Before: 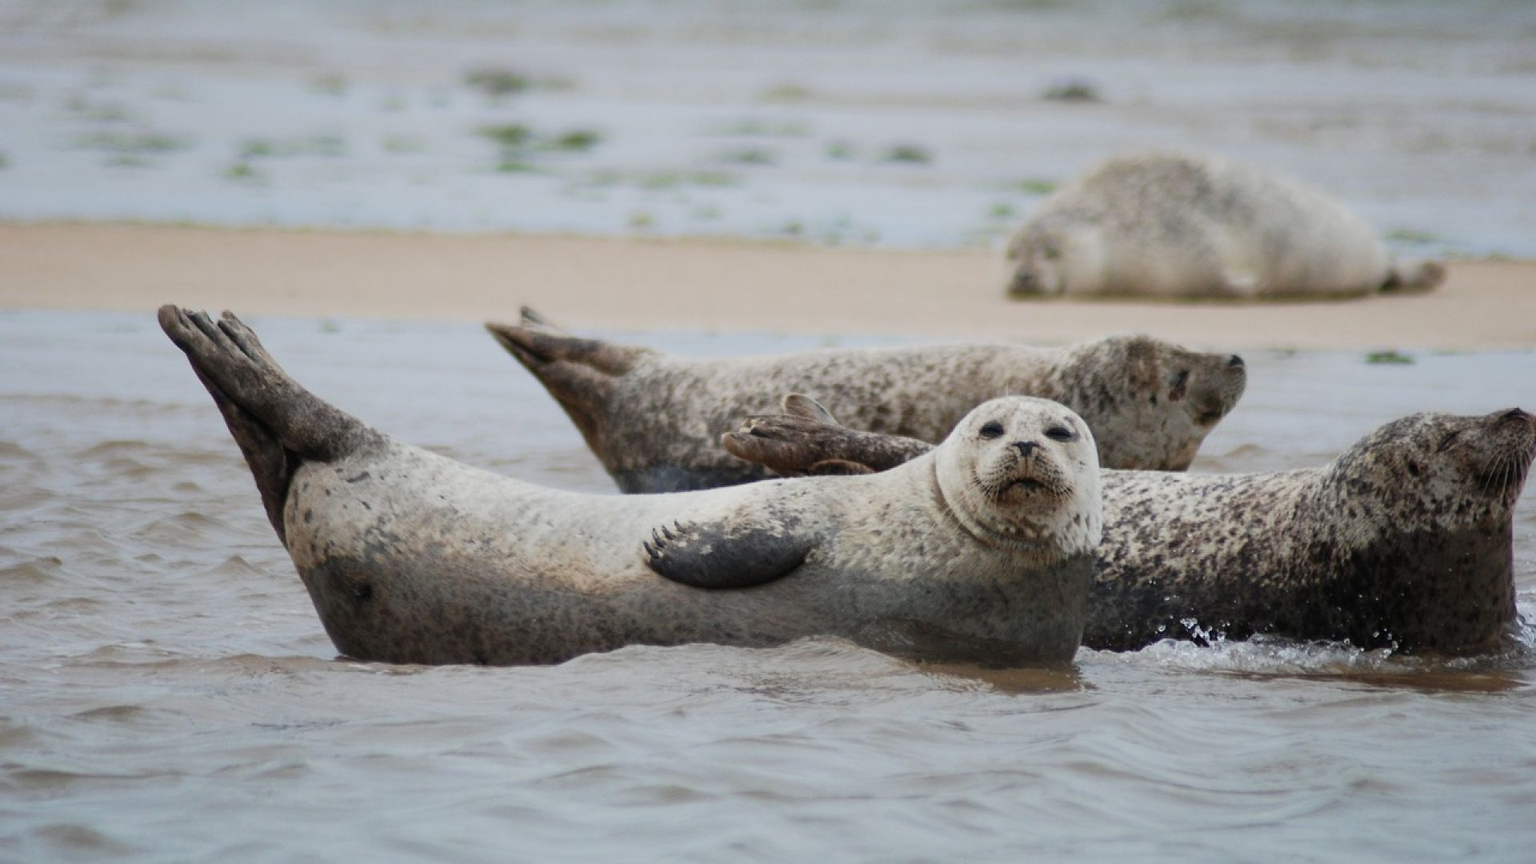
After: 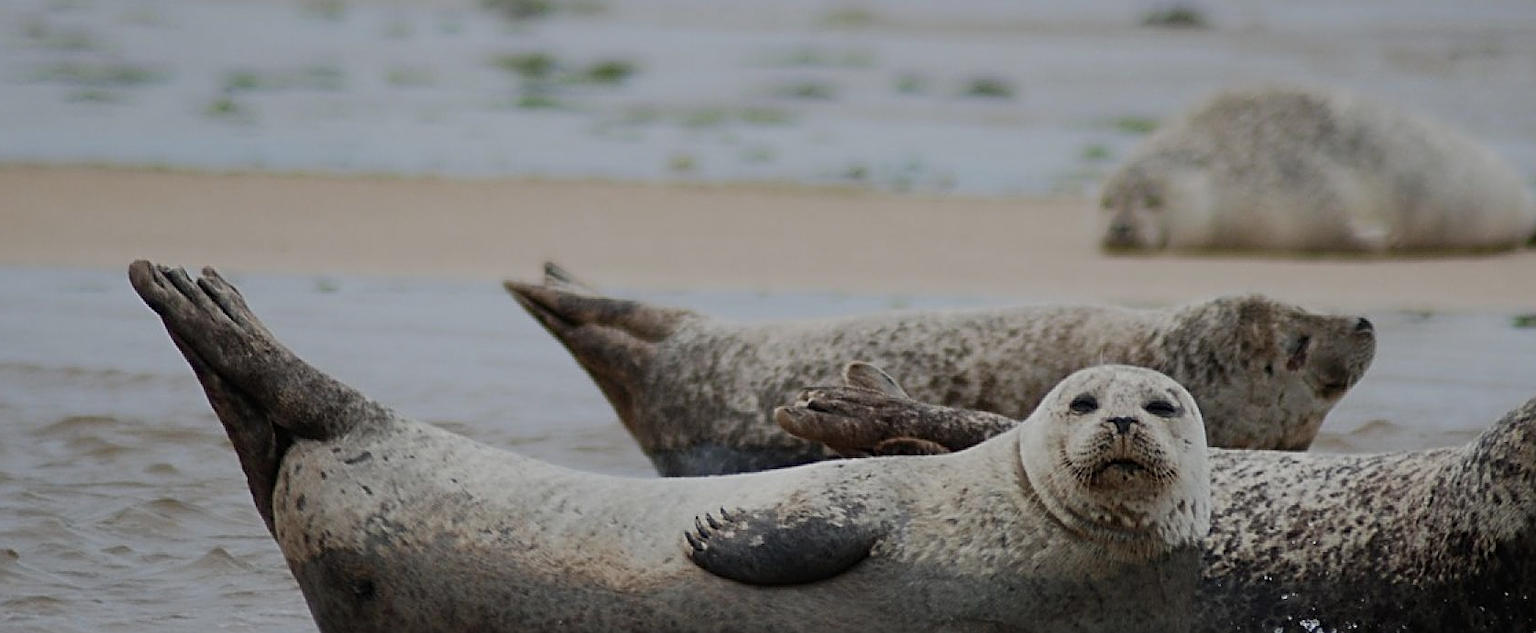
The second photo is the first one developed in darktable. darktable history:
crop: left 3.004%, top 8.998%, right 9.68%, bottom 26.977%
sharpen: radius 2.639, amount 0.656
exposure: exposure -0.575 EV, compensate highlight preservation false
